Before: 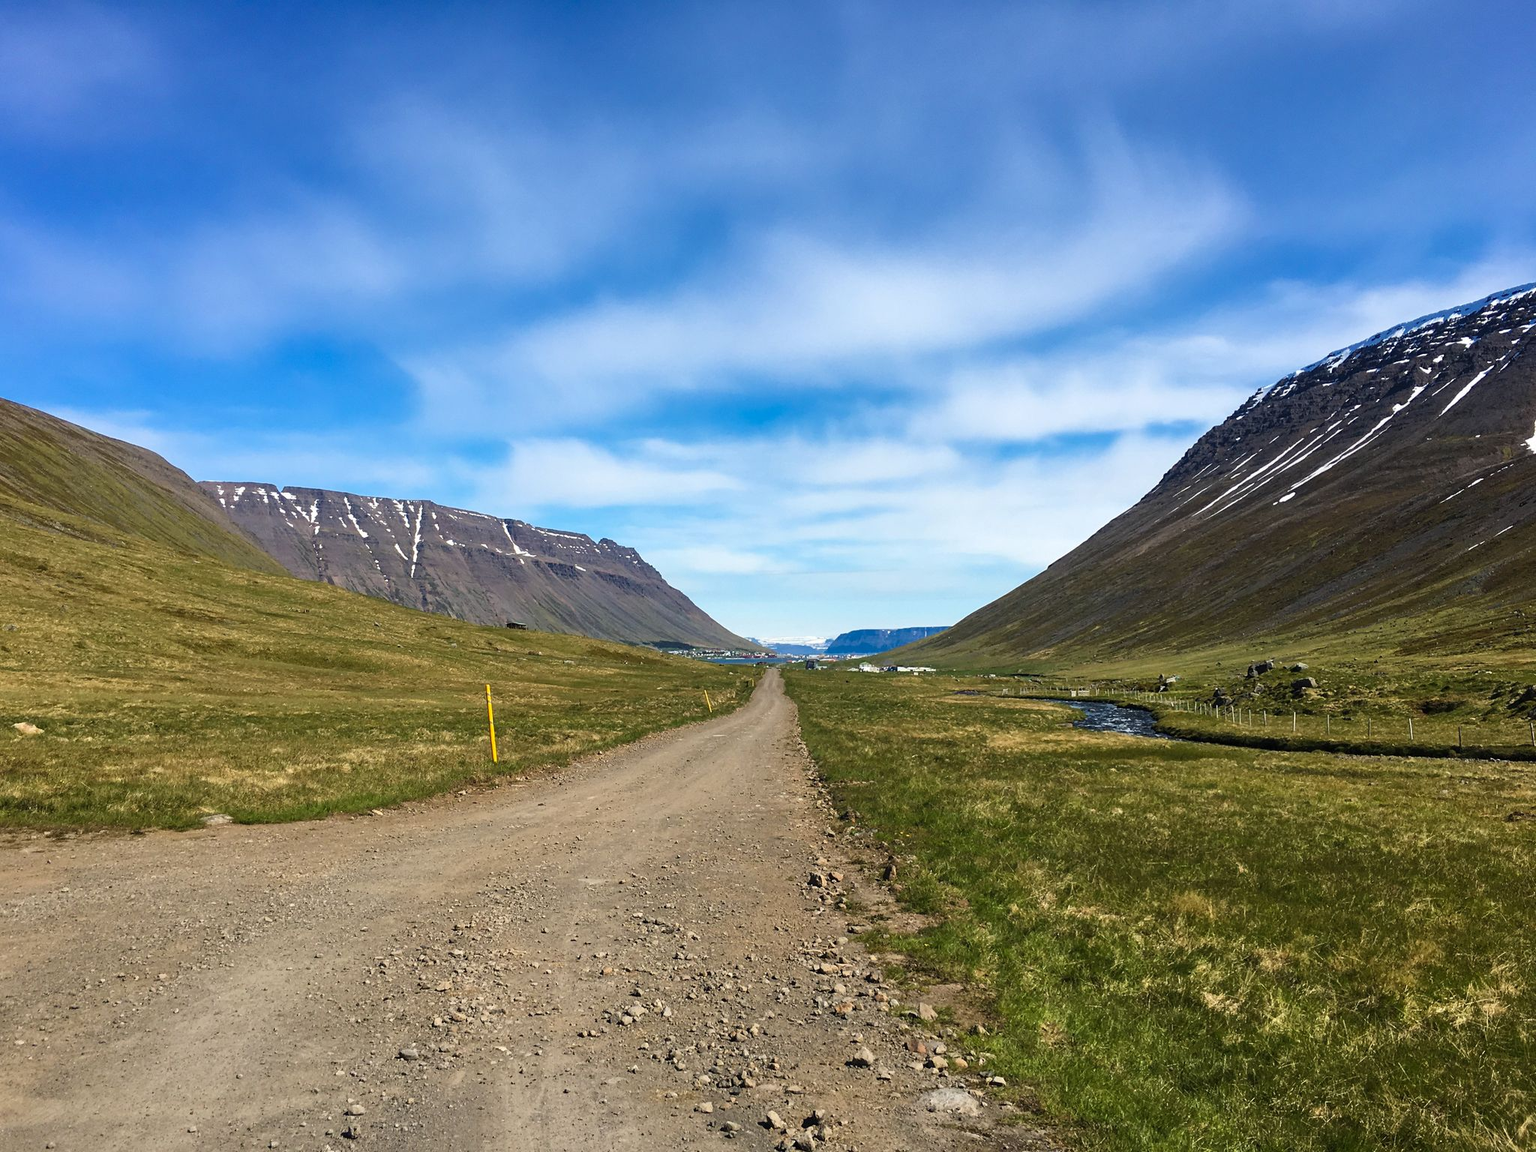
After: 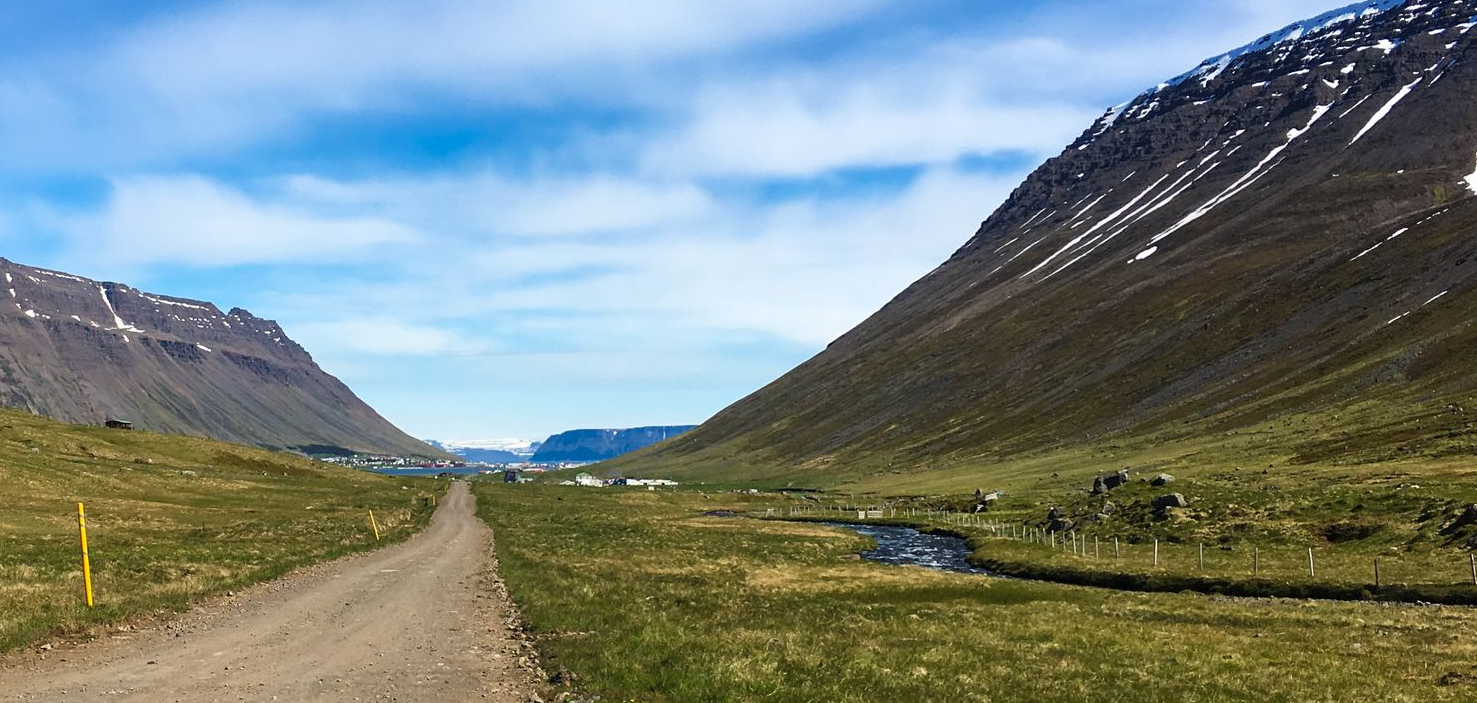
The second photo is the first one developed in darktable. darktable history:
crop and rotate: left 27.862%, top 26.747%, bottom 27.456%
